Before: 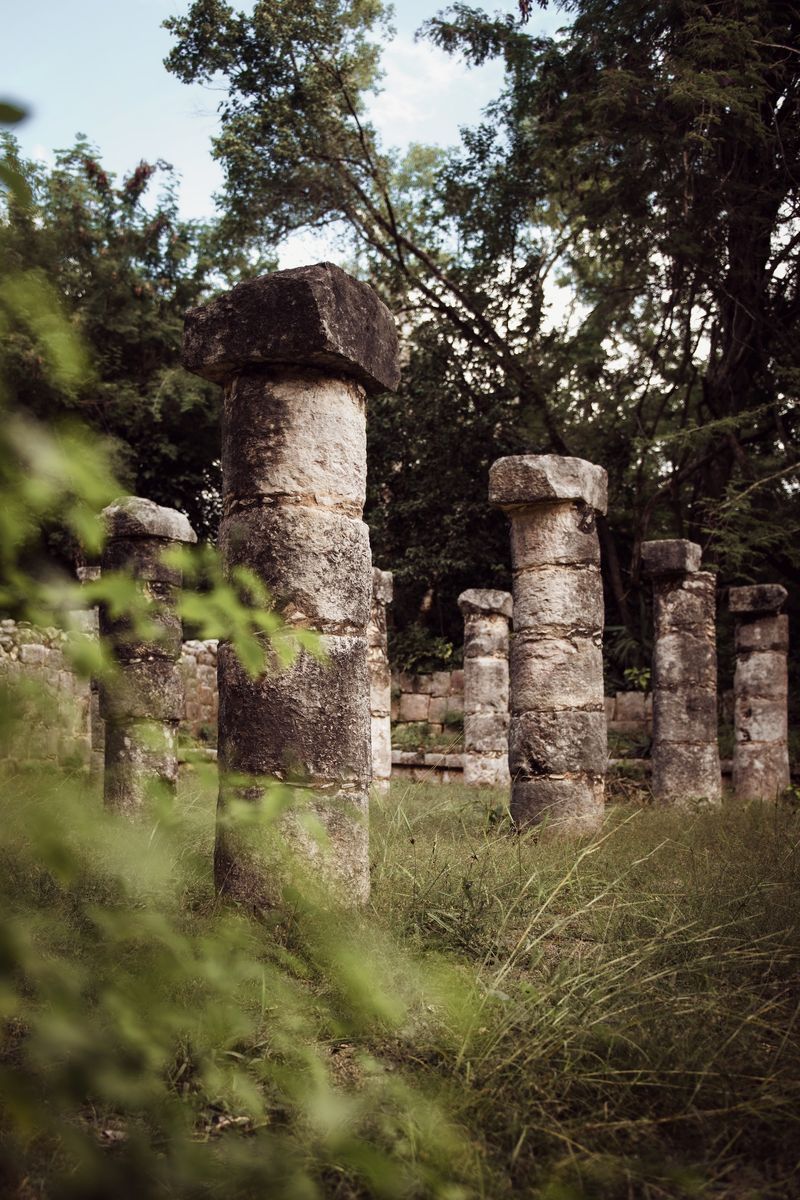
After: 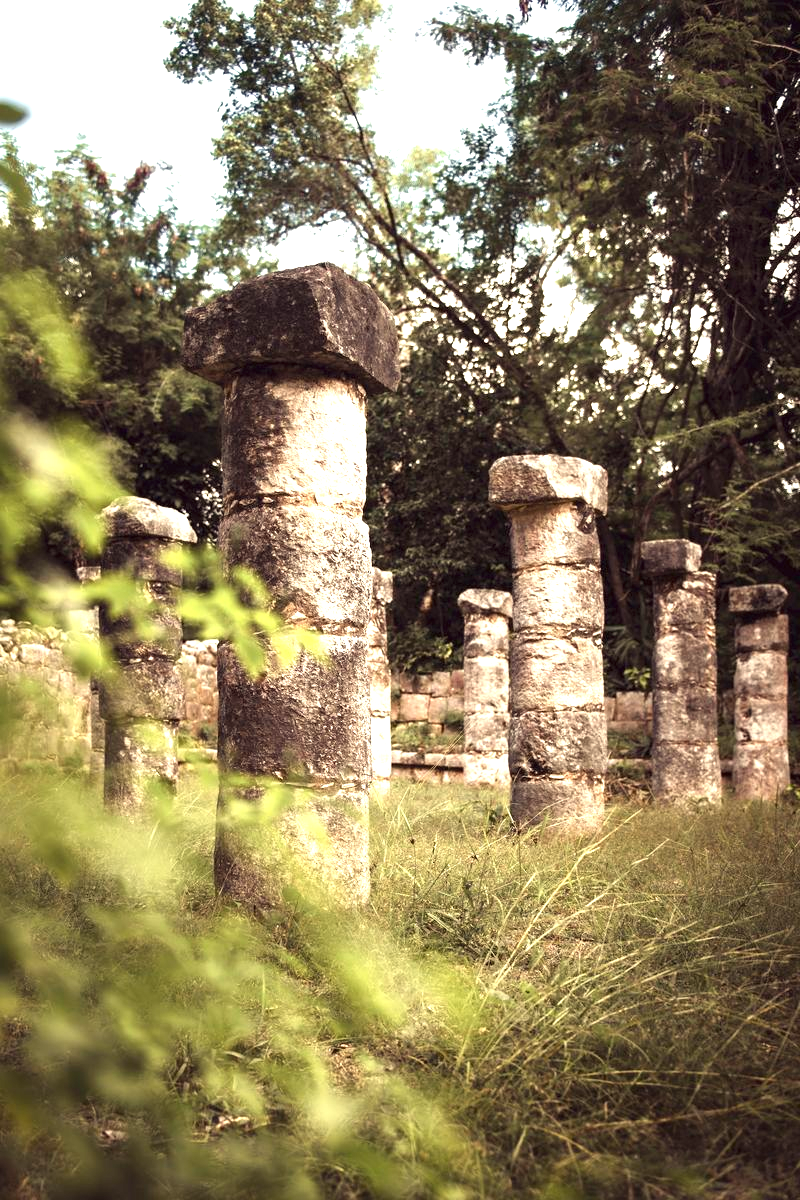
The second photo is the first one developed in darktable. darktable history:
white balance: red 1.029, blue 0.92
exposure: black level correction 0, exposure 1.388 EV, compensate exposure bias true, compensate highlight preservation false
